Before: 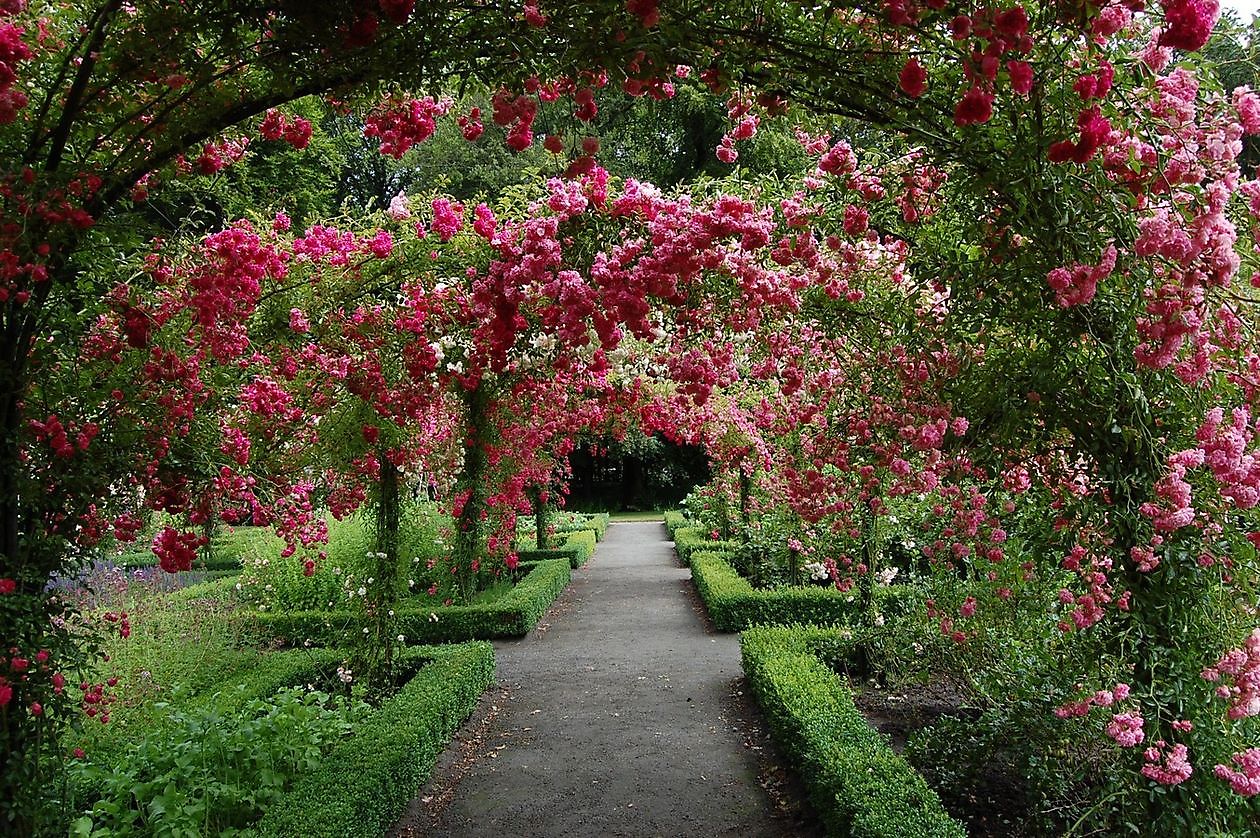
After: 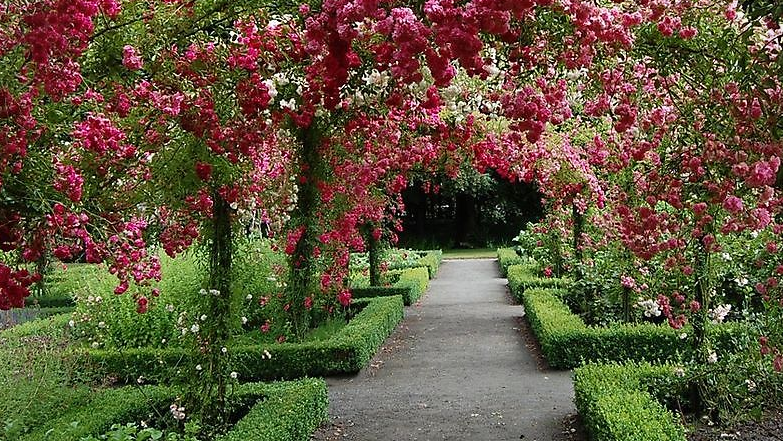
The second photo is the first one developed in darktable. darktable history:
crop: left 13.326%, top 31.405%, right 24.497%, bottom 15.54%
vignetting: fall-off start 97.39%, fall-off radius 78.28%, width/height ratio 1.114
